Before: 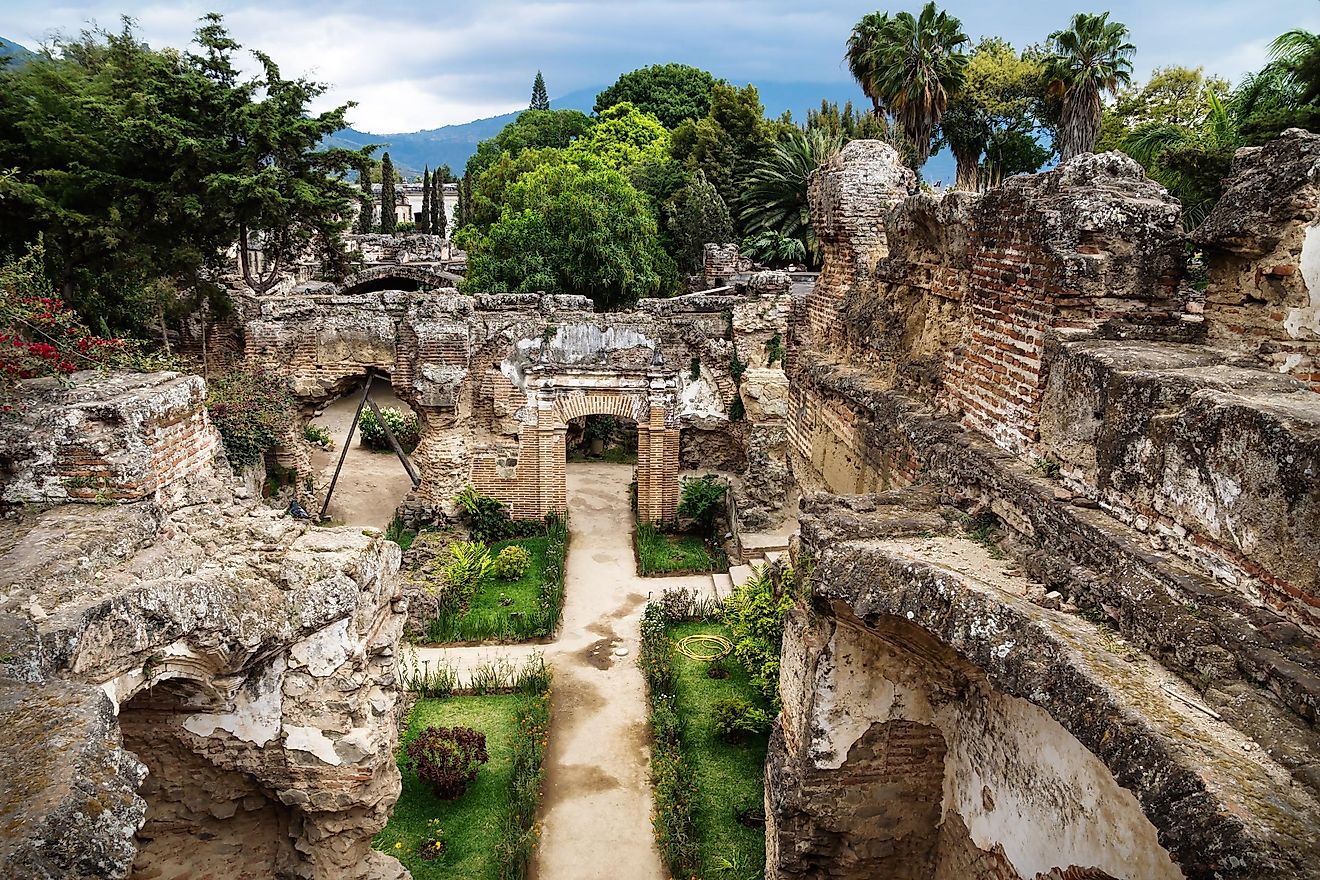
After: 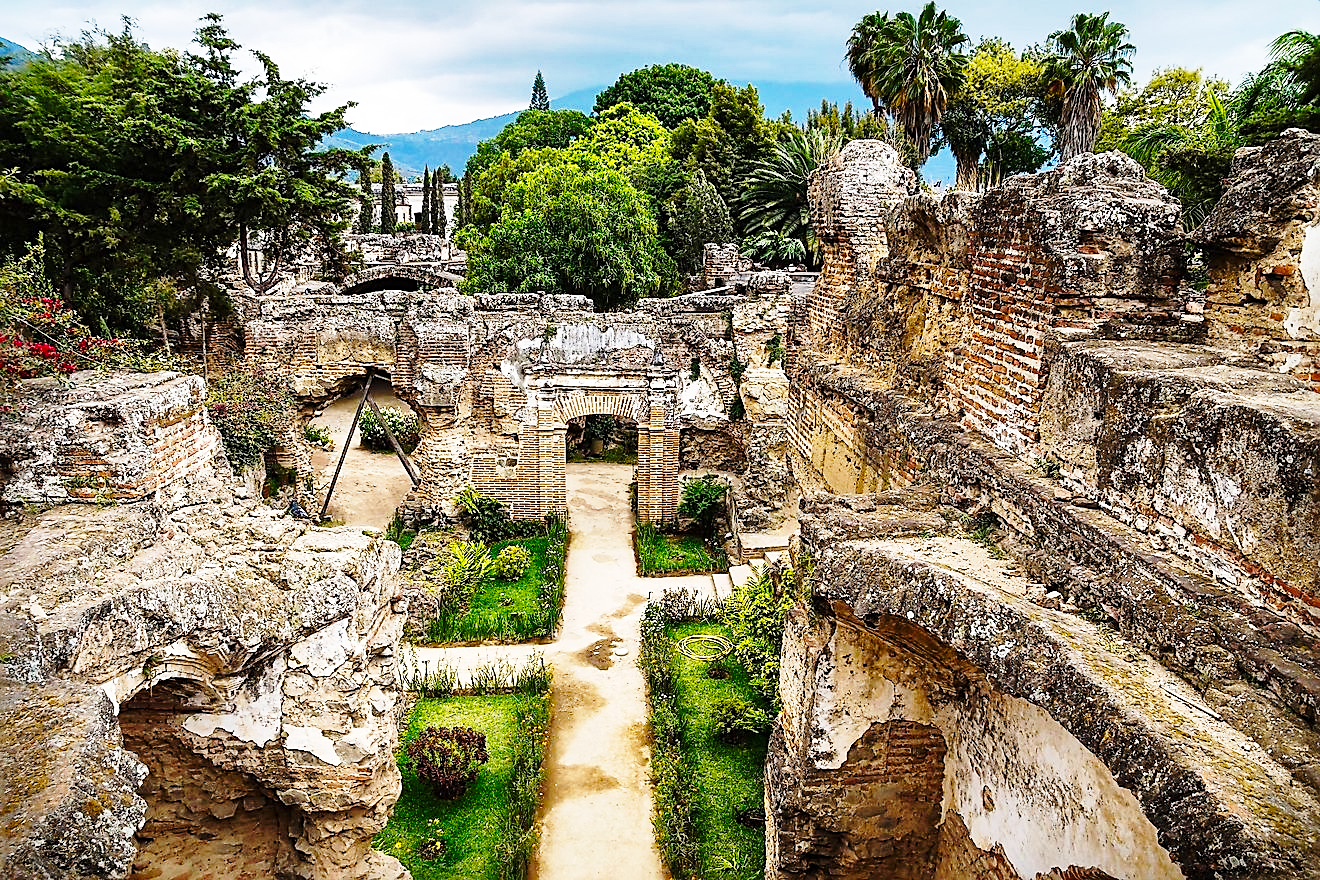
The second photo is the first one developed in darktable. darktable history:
shadows and highlights: radius 118.69, shadows 42.21, highlights -61.56, soften with gaussian
color balance rgb: perceptual saturation grading › global saturation 20%, global vibrance 20%
sharpen: radius 2.167, amount 0.381, threshold 0
base curve: curves: ch0 [(0, 0) (0.028, 0.03) (0.121, 0.232) (0.46, 0.748) (0.859, 0.968) (1, 1)], preserve colors none
